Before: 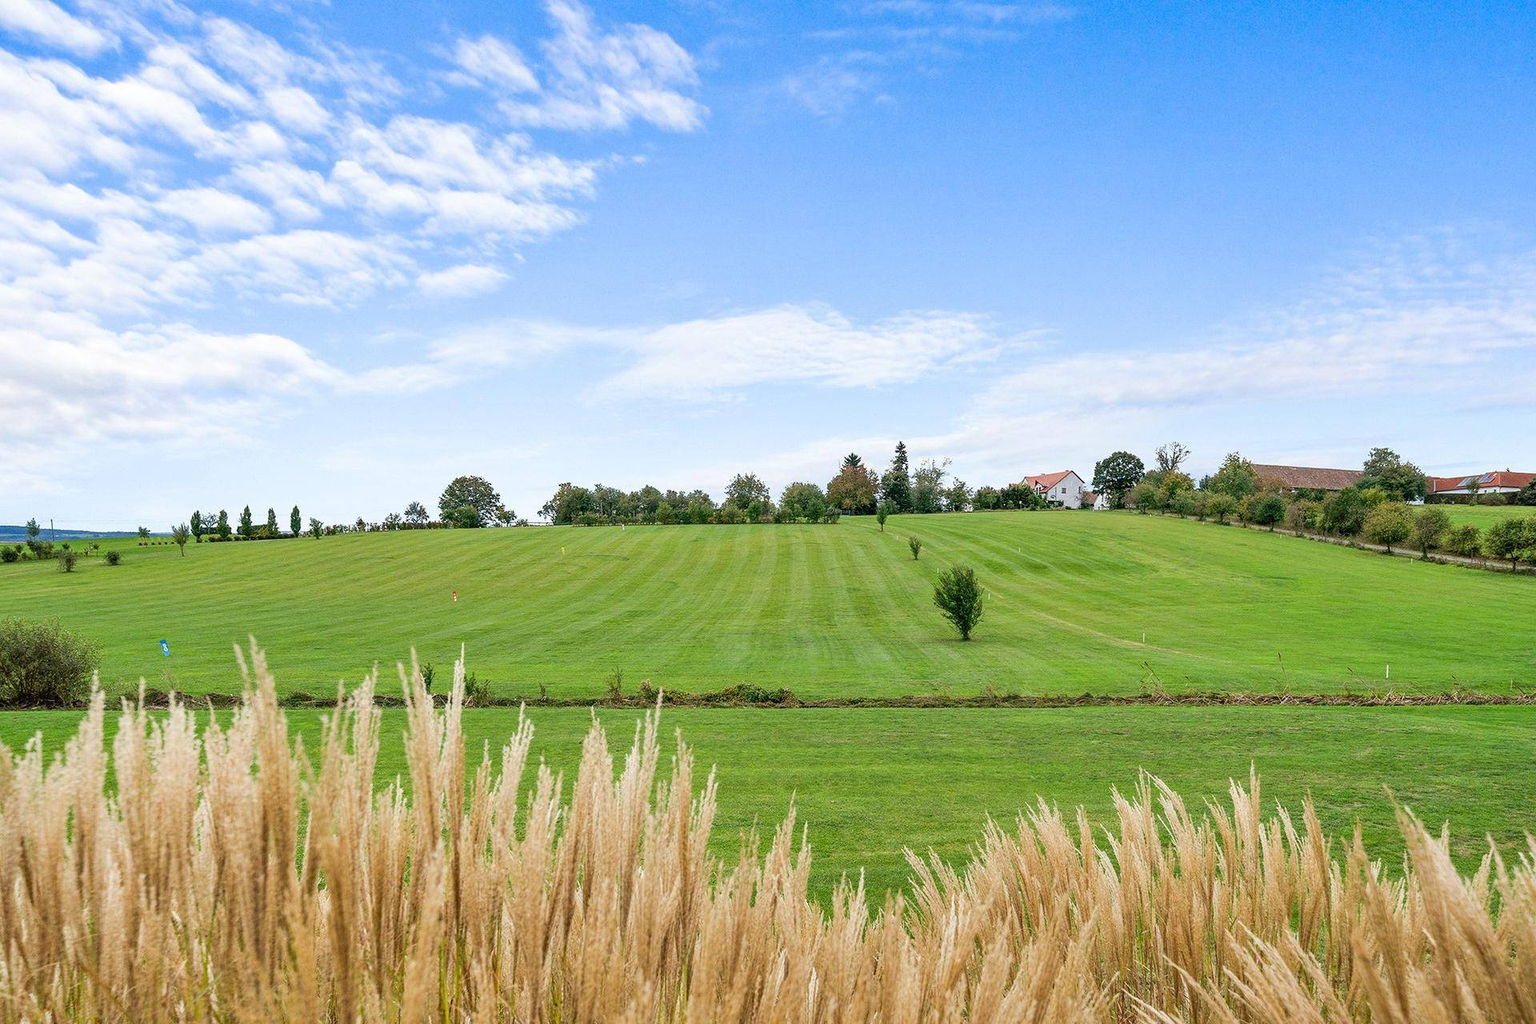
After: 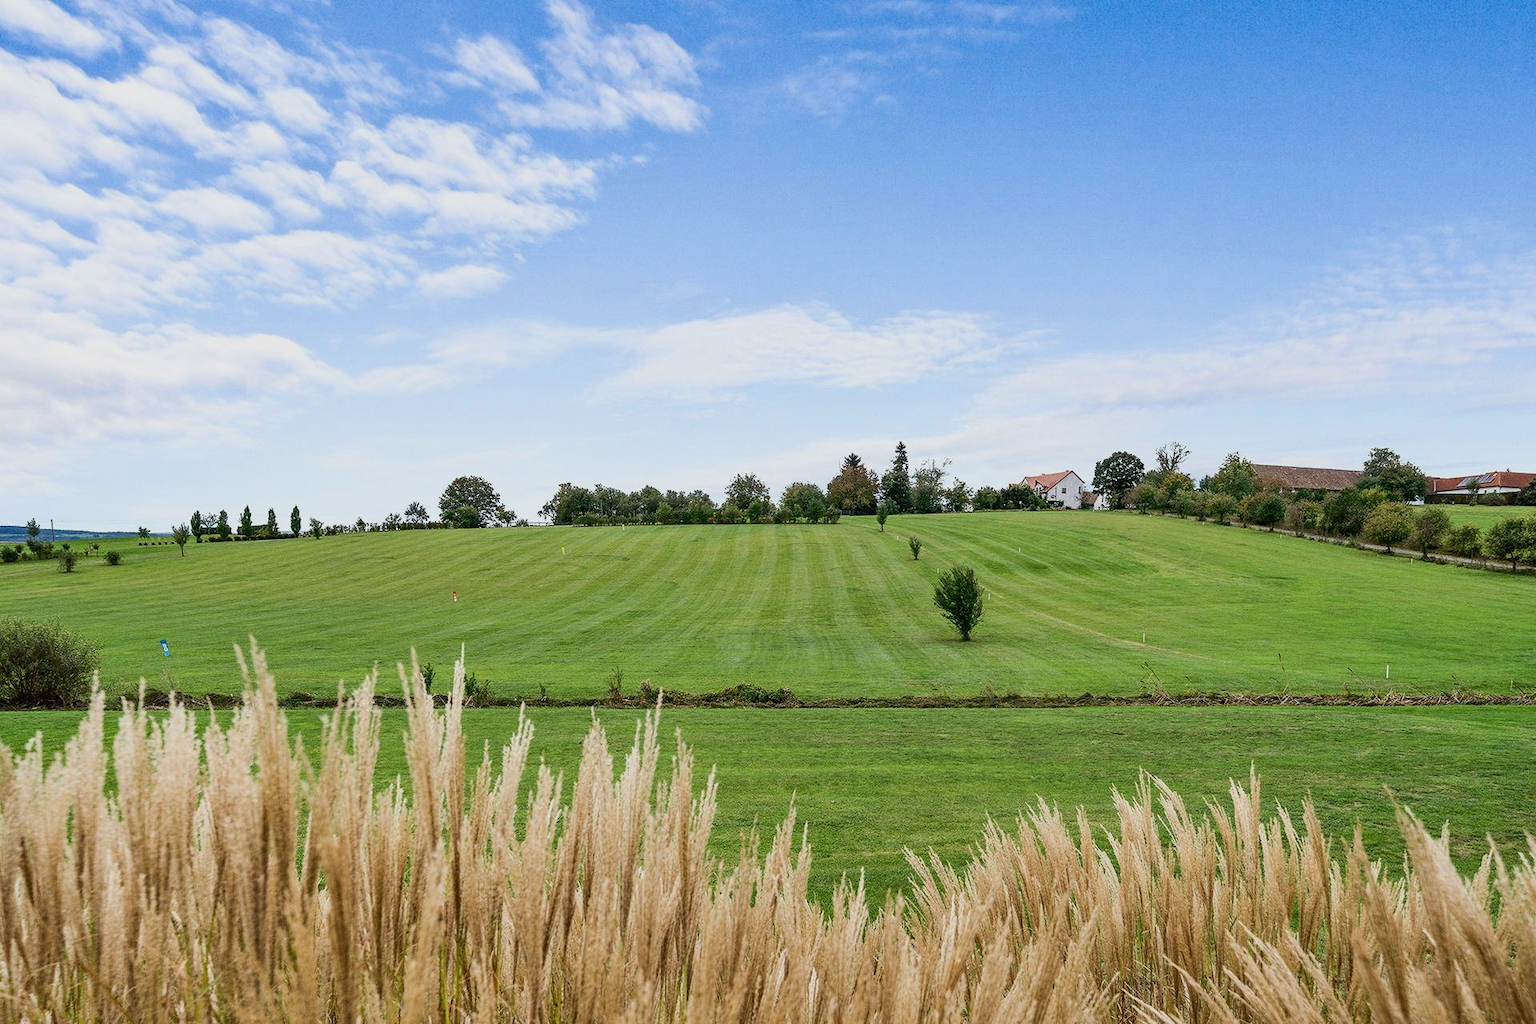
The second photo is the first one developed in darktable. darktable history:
contrast brightness saturation: contrast 0.24, brightness 0.09
exposure: black level correction 0, exposure -0.721 EV, compensate highlight preservation false
levels: levels [0, 0.492, 0.984]
